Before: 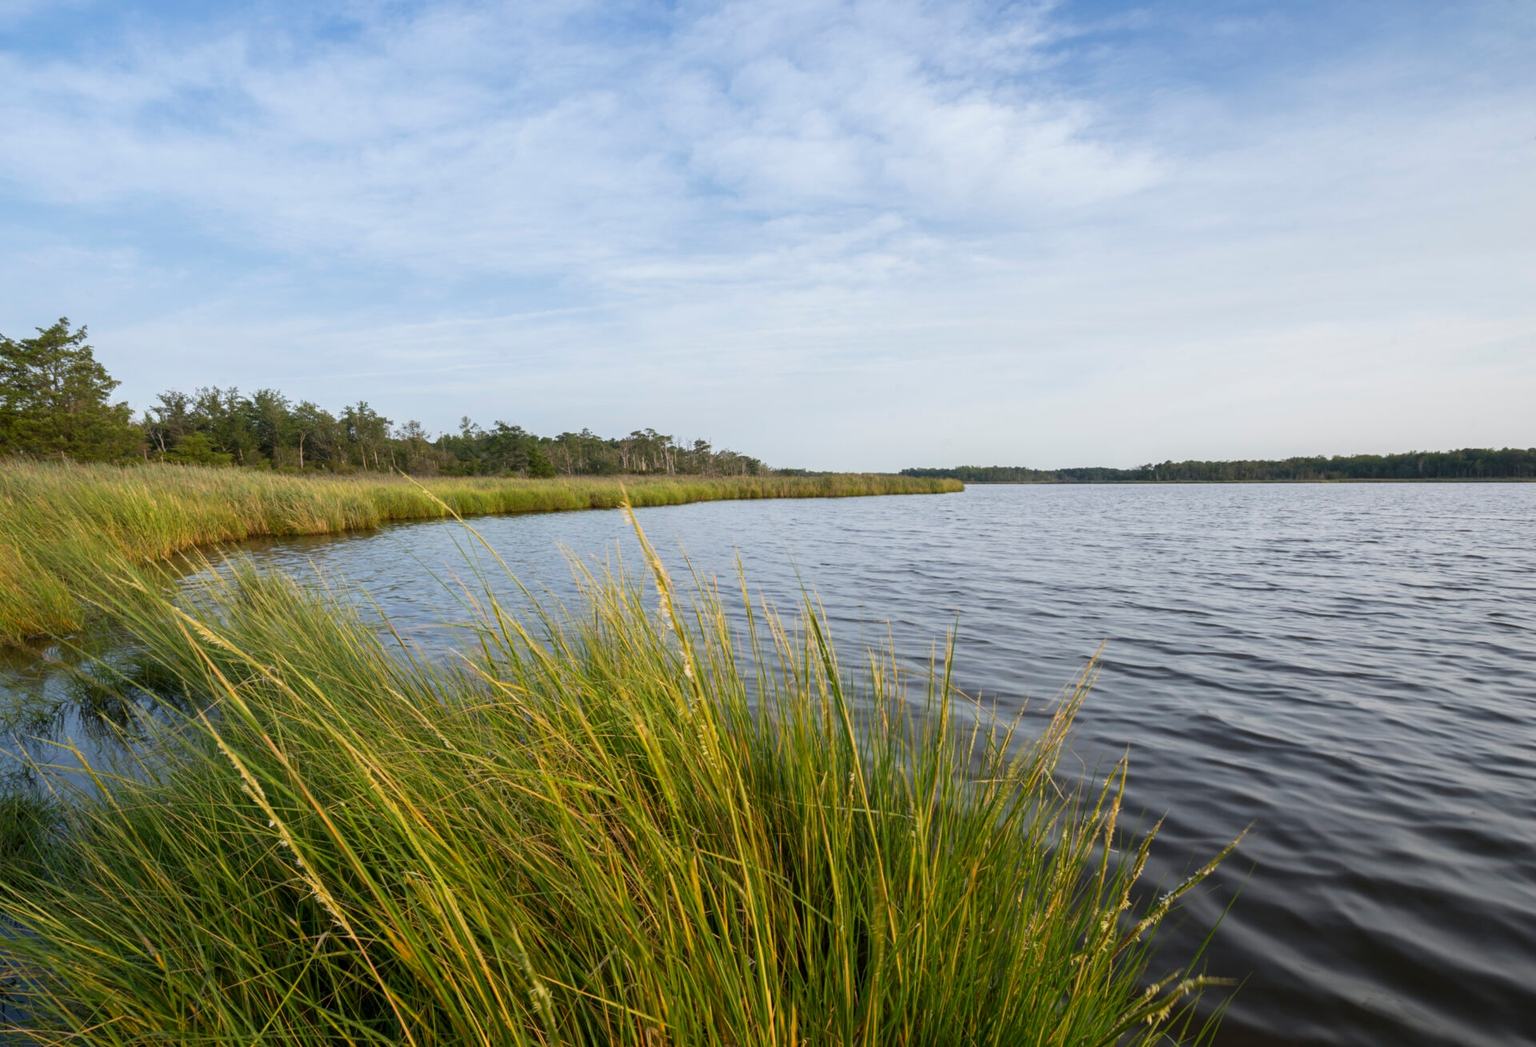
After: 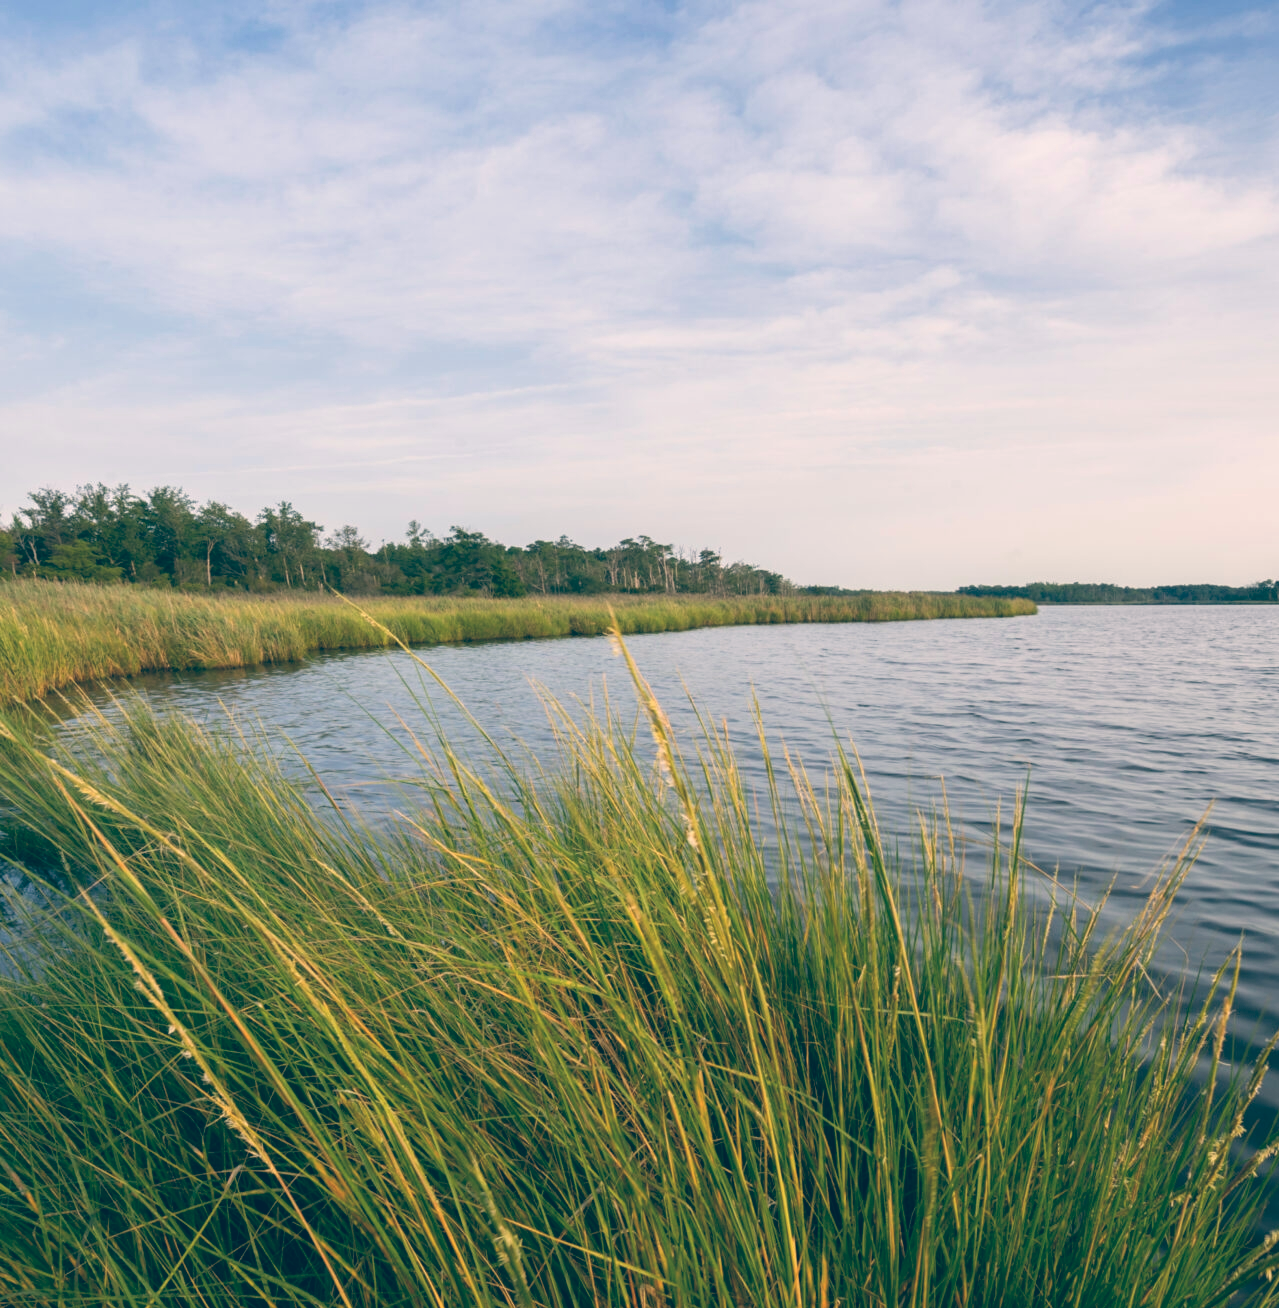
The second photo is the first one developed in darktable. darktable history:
crop and rotate: left 8.786%, right 24.548%
color balance: lift [1.006, 0.985, 1.002, 1.015], gamma [1, 0.953, 1.008, 1.047], gain [1.076, 1.13, 1.004, 0.87]
